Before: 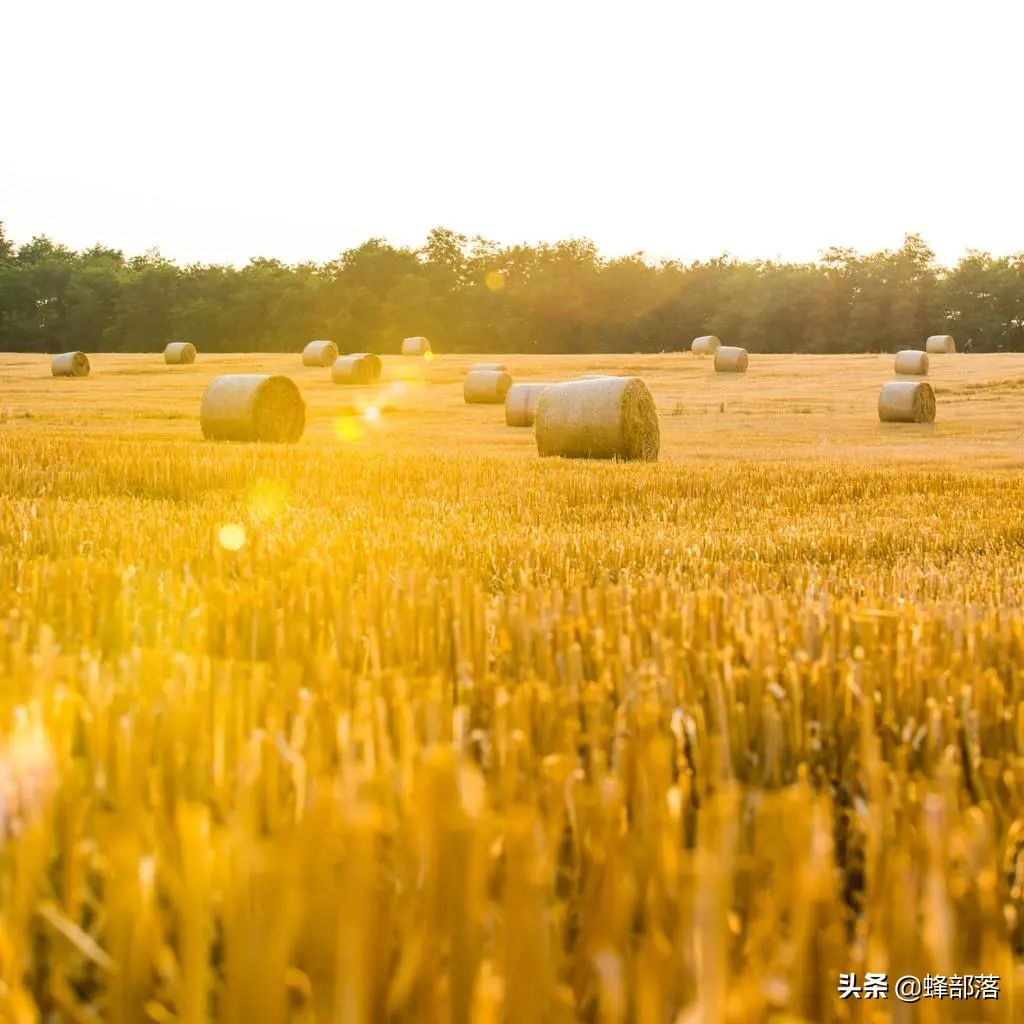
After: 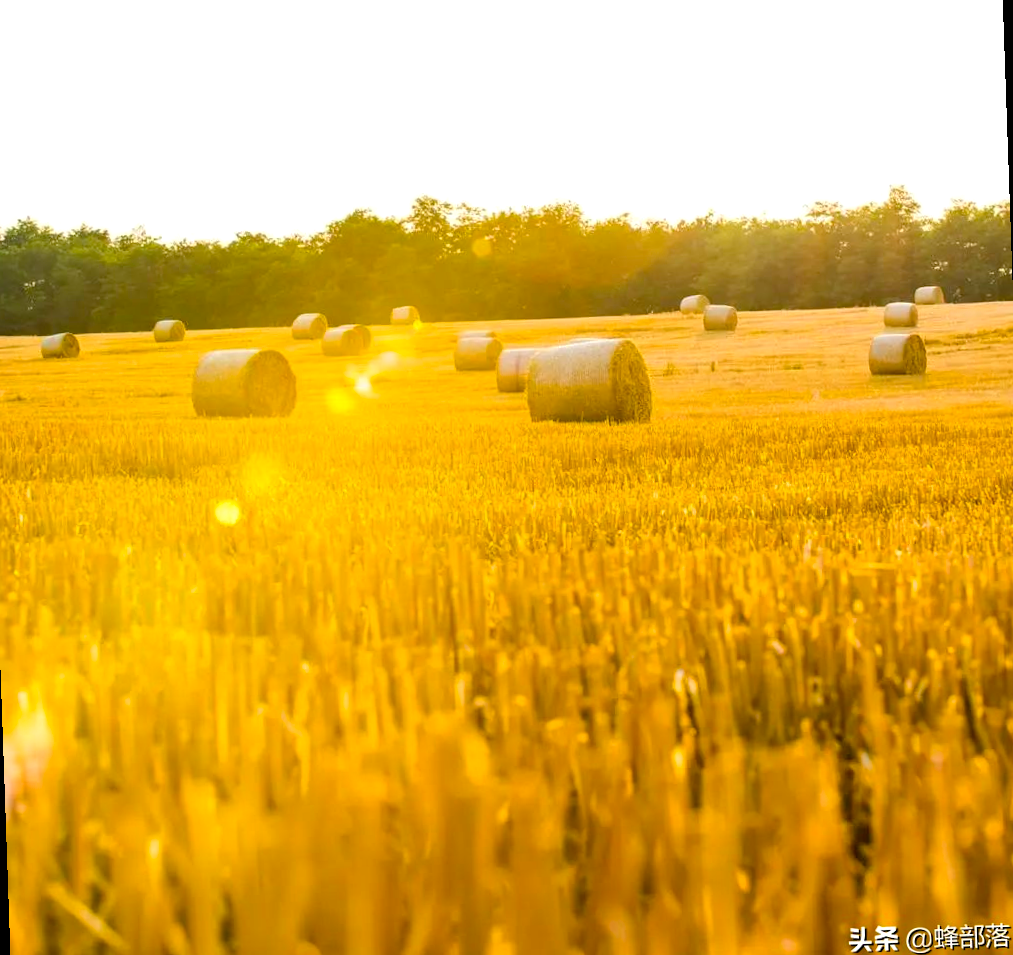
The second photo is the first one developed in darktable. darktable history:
exposure: exposure 0.15 EV, compensate highlight preservation false
color balance rgb: perceptual saturation grading › global saturation 30%, global vibrance 10%
rotate and perspective: rotation -2°, crop left 0.022, crop right 0.978, crop top 0.049, crop bottom 0.951
